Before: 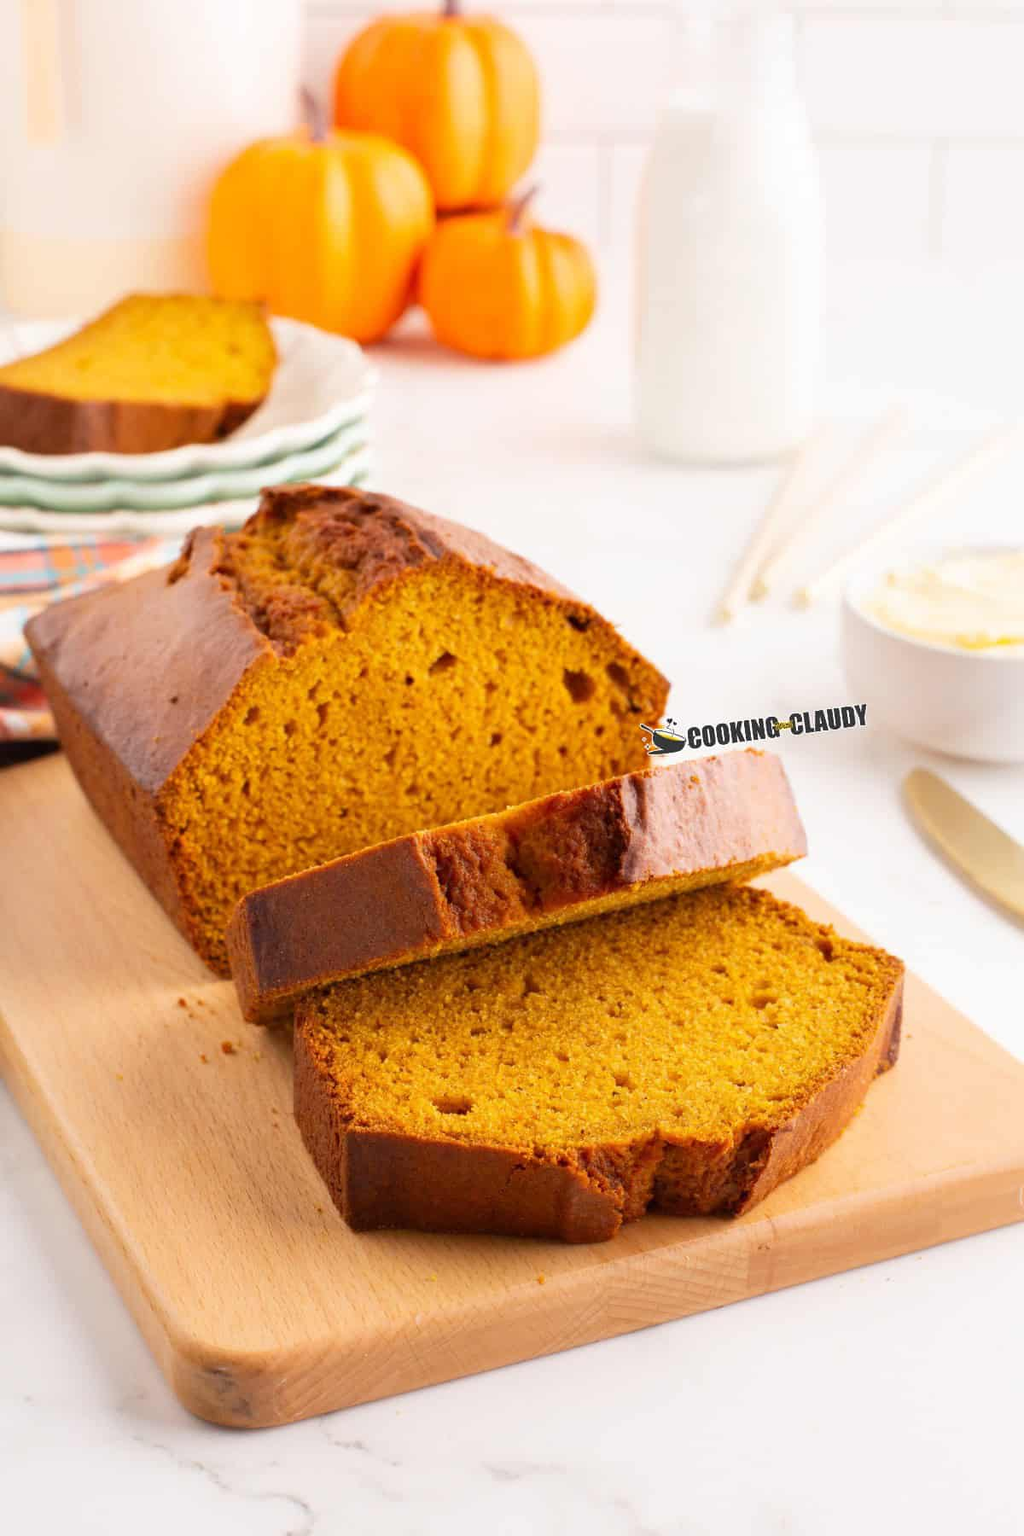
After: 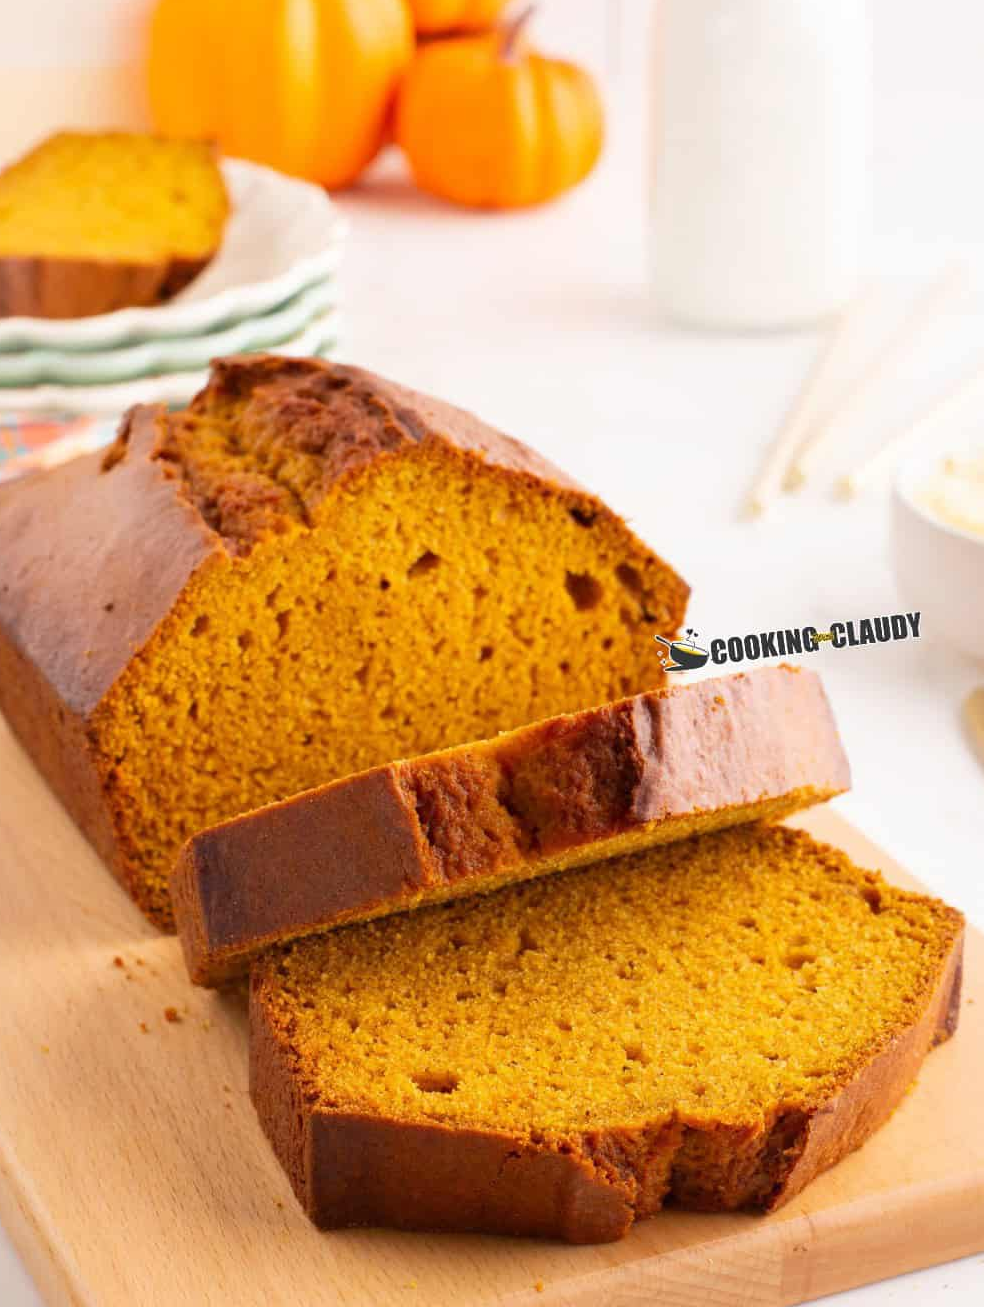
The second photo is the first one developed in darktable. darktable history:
crop: left 7.925%, top 11.878%, right 10.037%, bottom 15.459%
